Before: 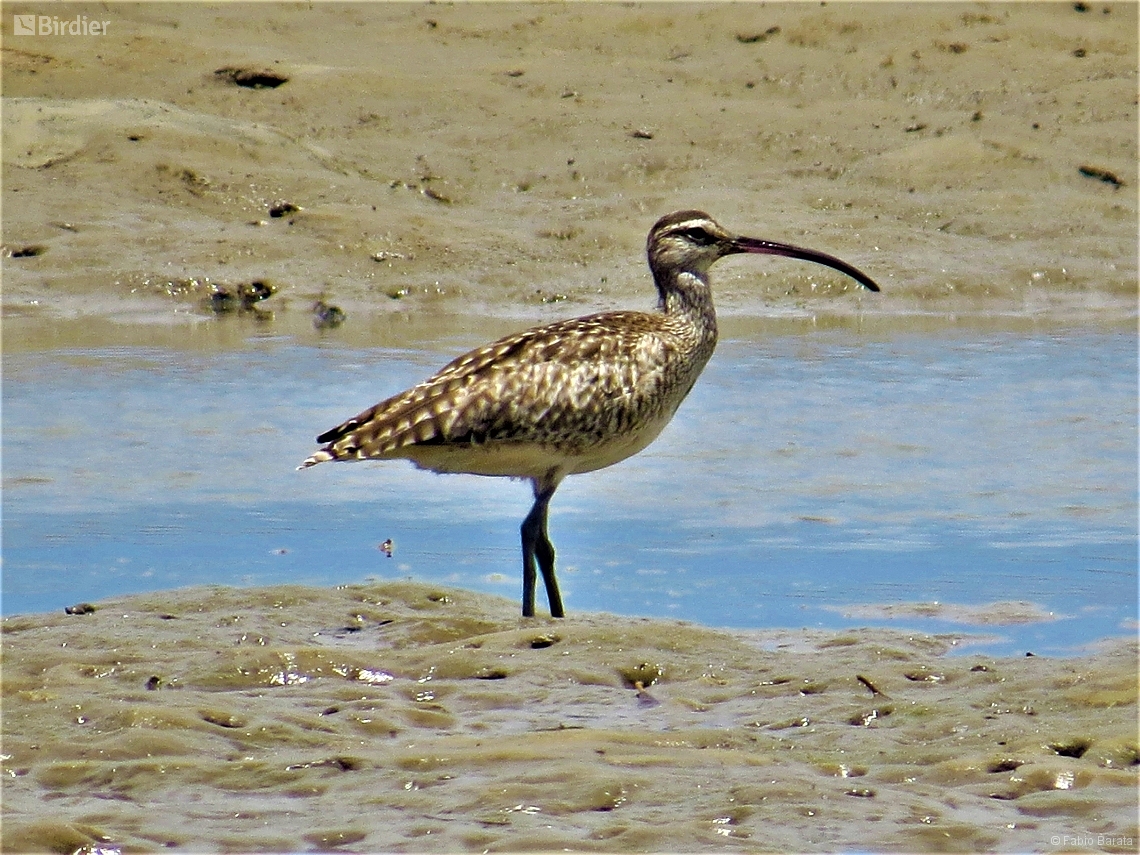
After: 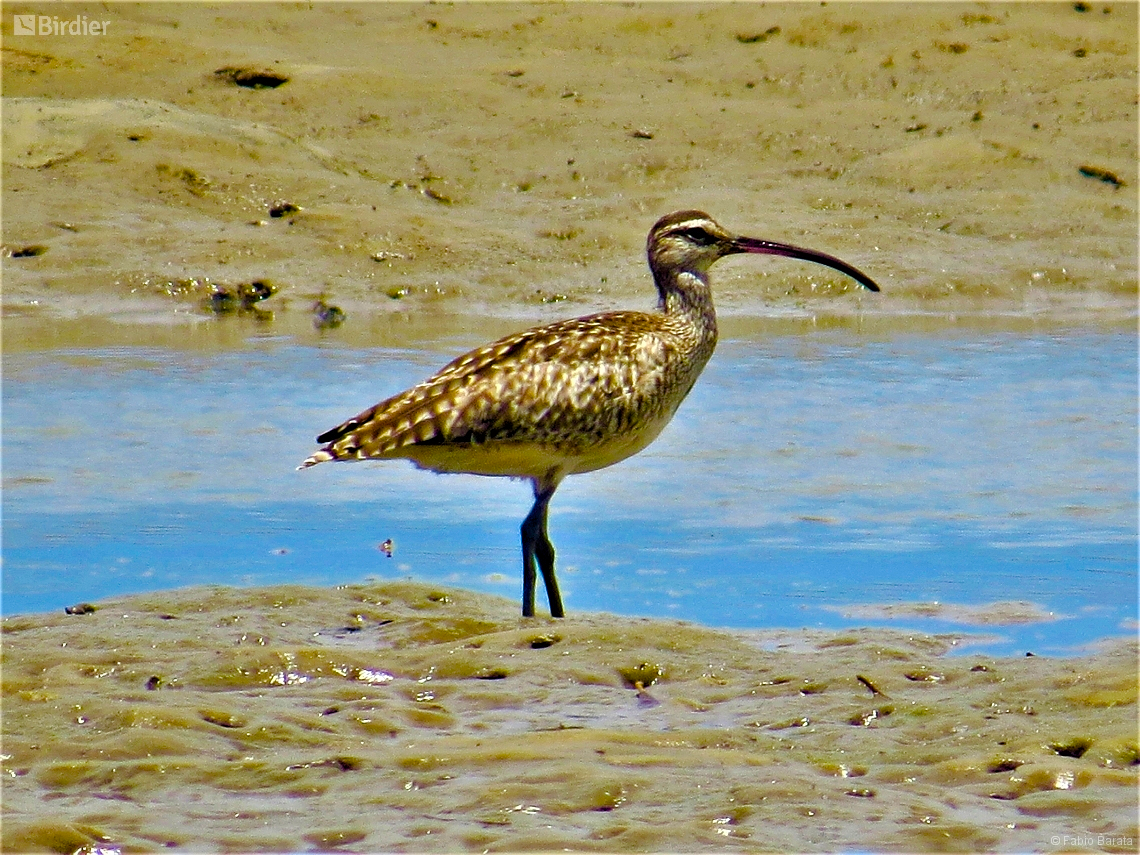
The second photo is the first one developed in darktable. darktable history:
exposure: compensate highlight preservation false
color balance rgb: perceptual saturation grading › global saturation 20%, perceptual saturation grading › highlights -25%, perceptual saturation grading › shadows 25%, global vibrance 50%
white balance: emerald 1
